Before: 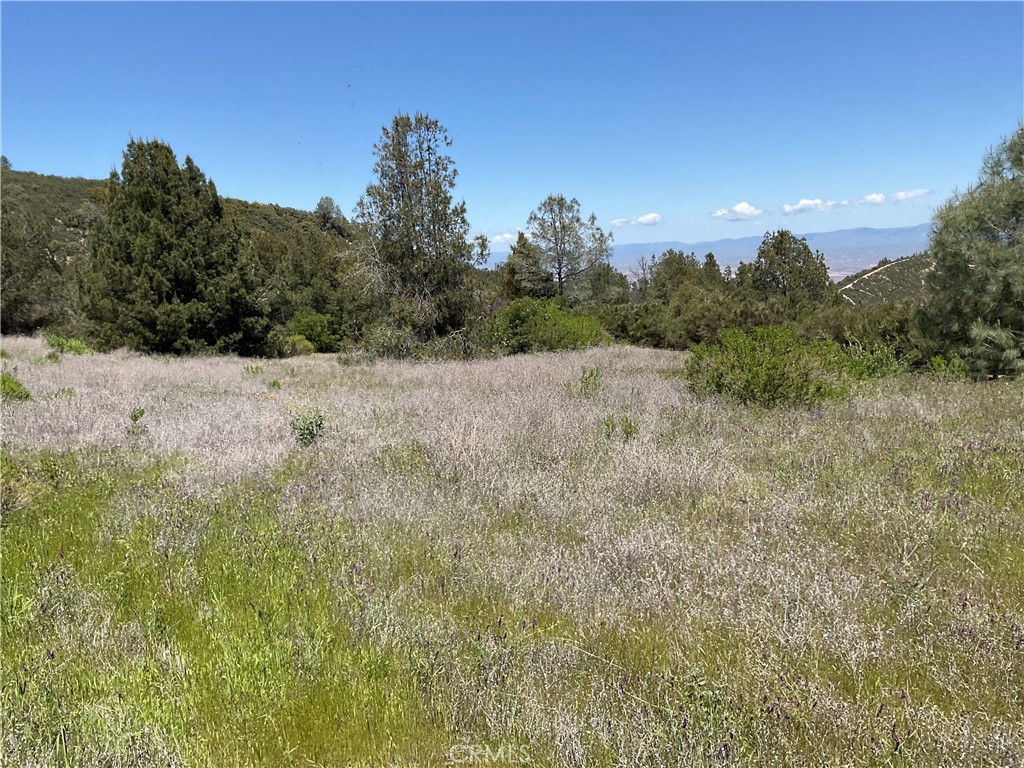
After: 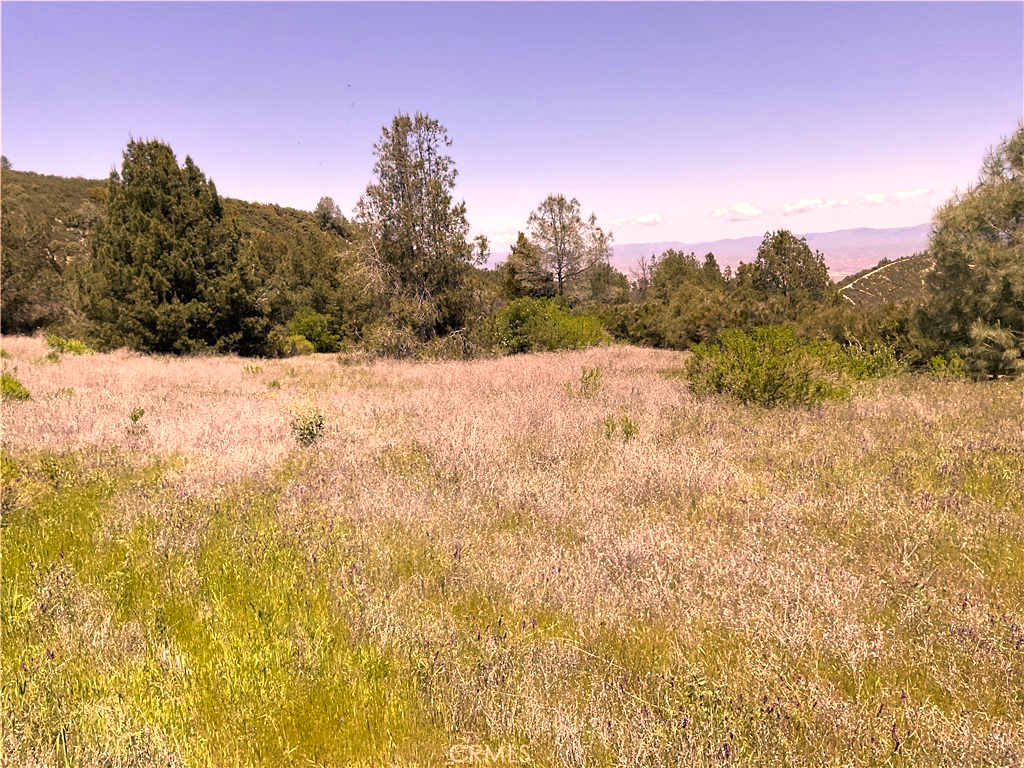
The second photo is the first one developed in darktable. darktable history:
exposure: black level correction 0, exposure 0.499 EV, compensate exposure bias true, compensate highlight preservation false
color correction: highlights a* 22.49, highlights b* 22.21
